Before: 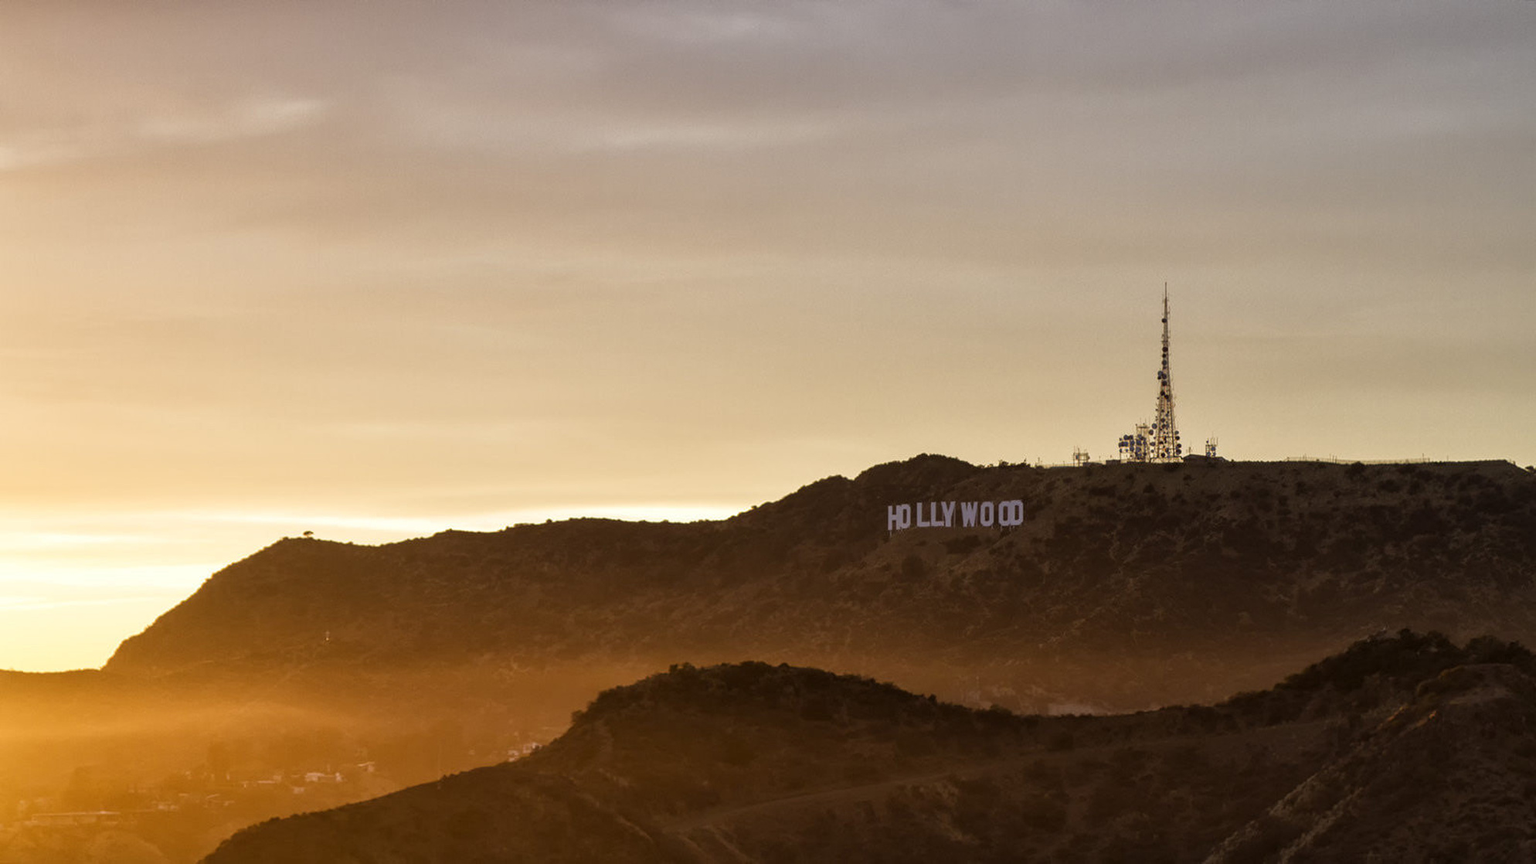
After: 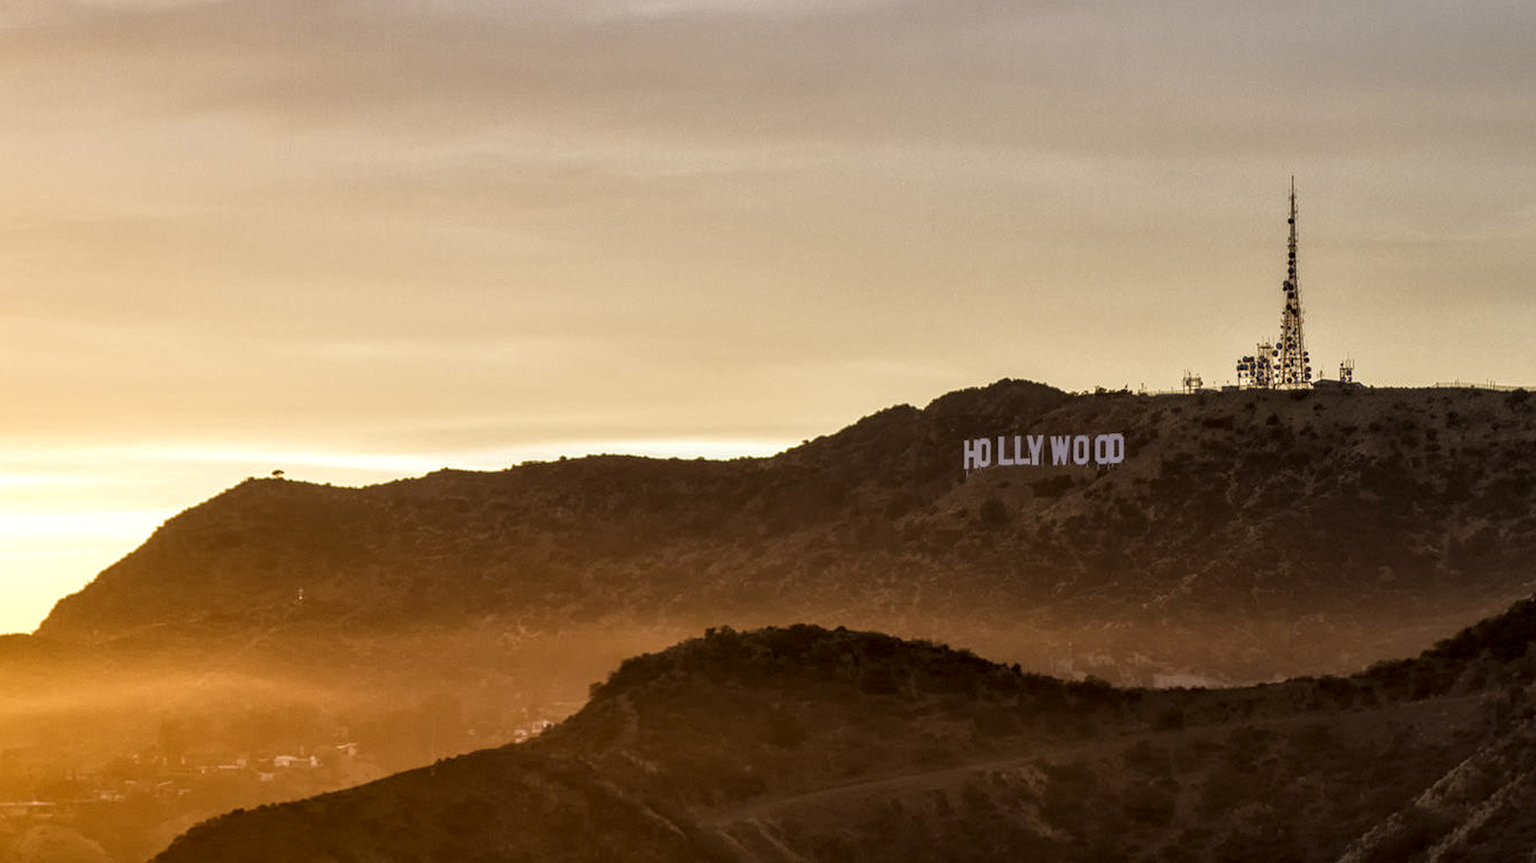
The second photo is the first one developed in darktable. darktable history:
local contrast: detail 150%
crop and rotate: left 4.793%, top 15.541%, right 10.657%
